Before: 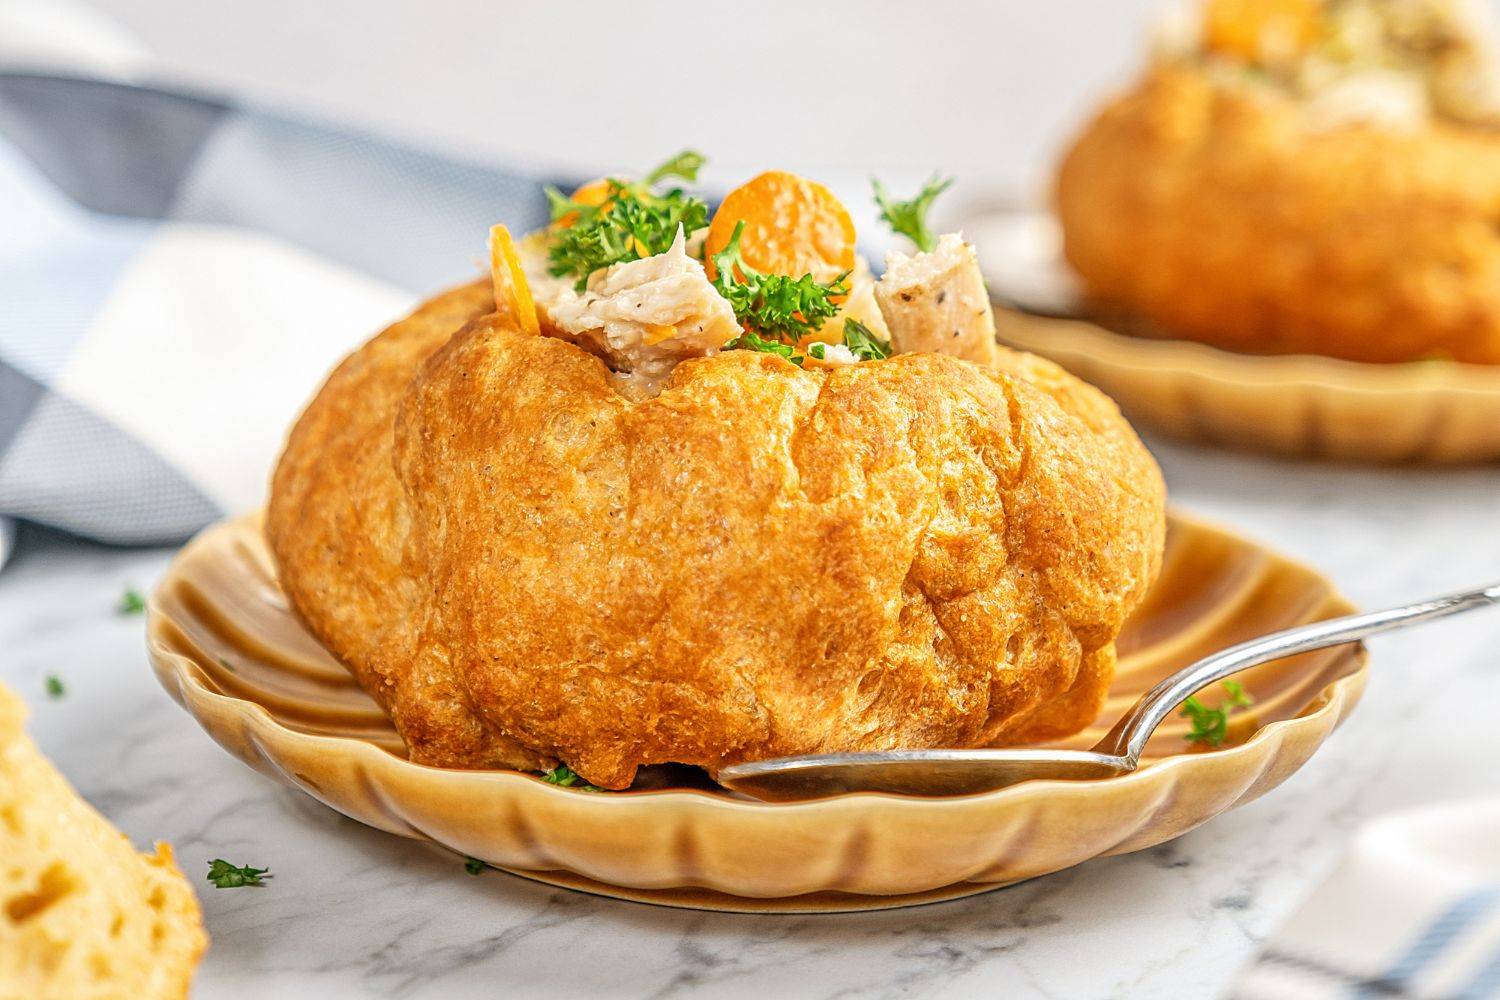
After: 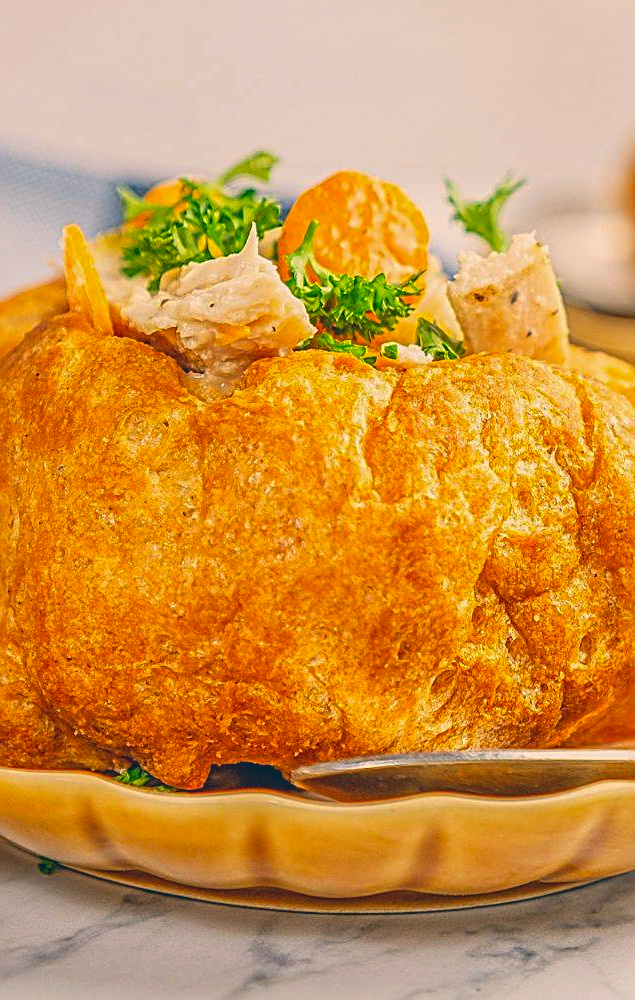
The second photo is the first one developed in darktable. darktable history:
crop: left 28.522%, right 29.141%
sharpen: radius 2.664, amount 0.661
local contrast: detail 109%
contrast brightness saturation: contrast -0.195, saturation 0.189
color correction: highlights a* 10.37, highlights b* 13.92, shadows a* -10.08, shadows b* -14.92
